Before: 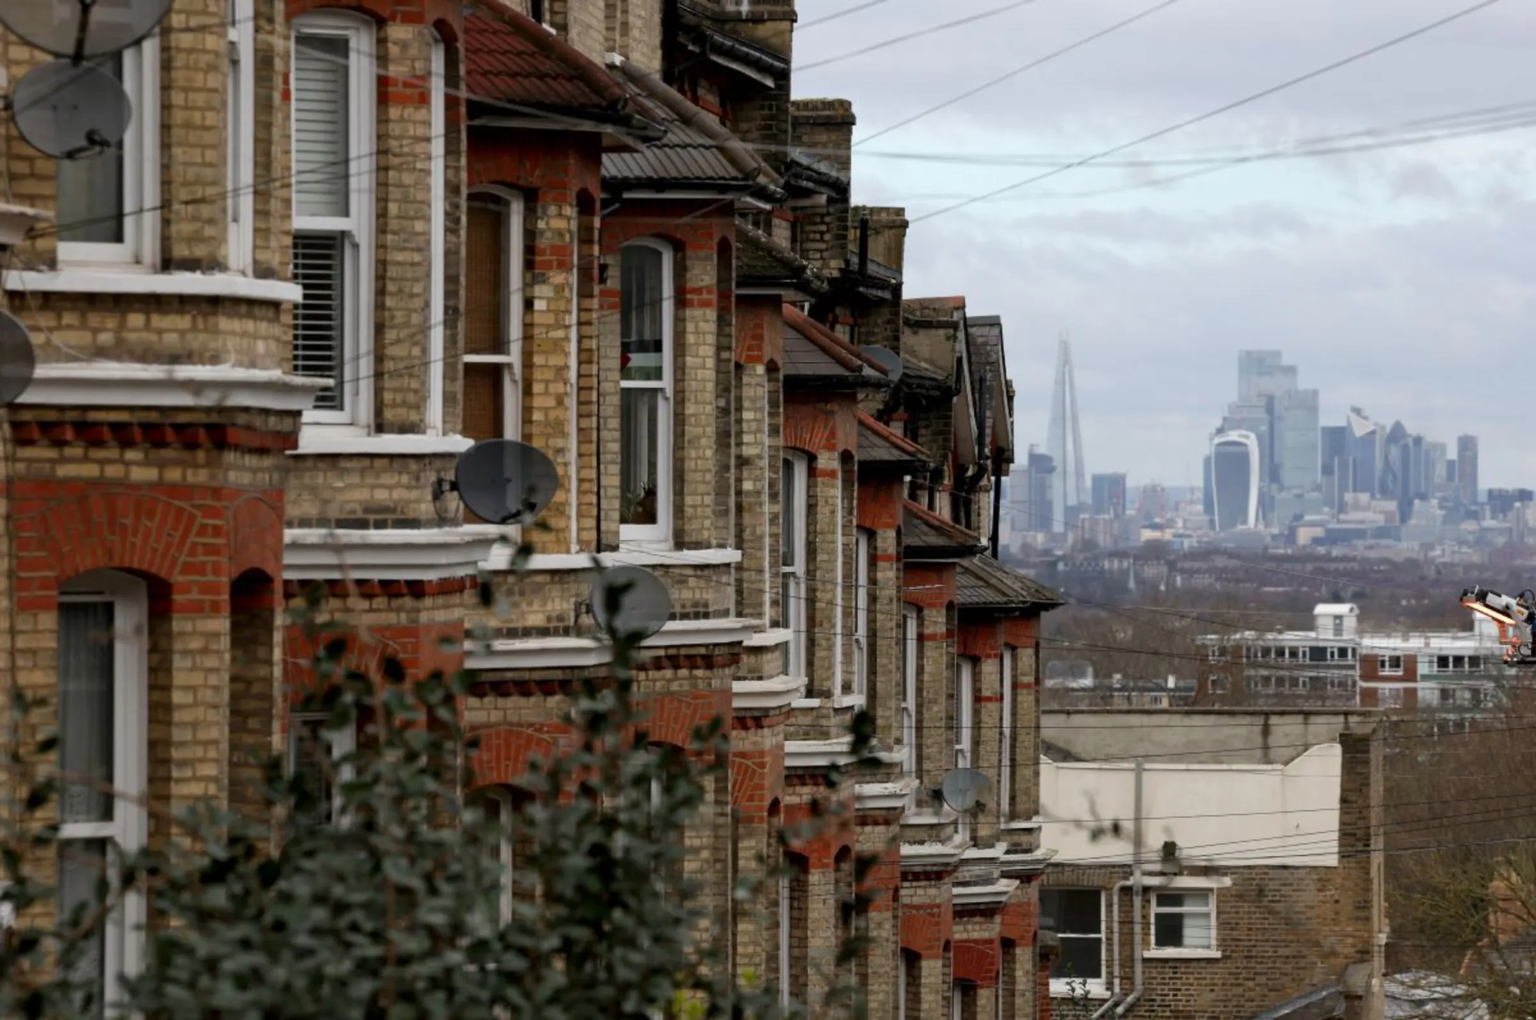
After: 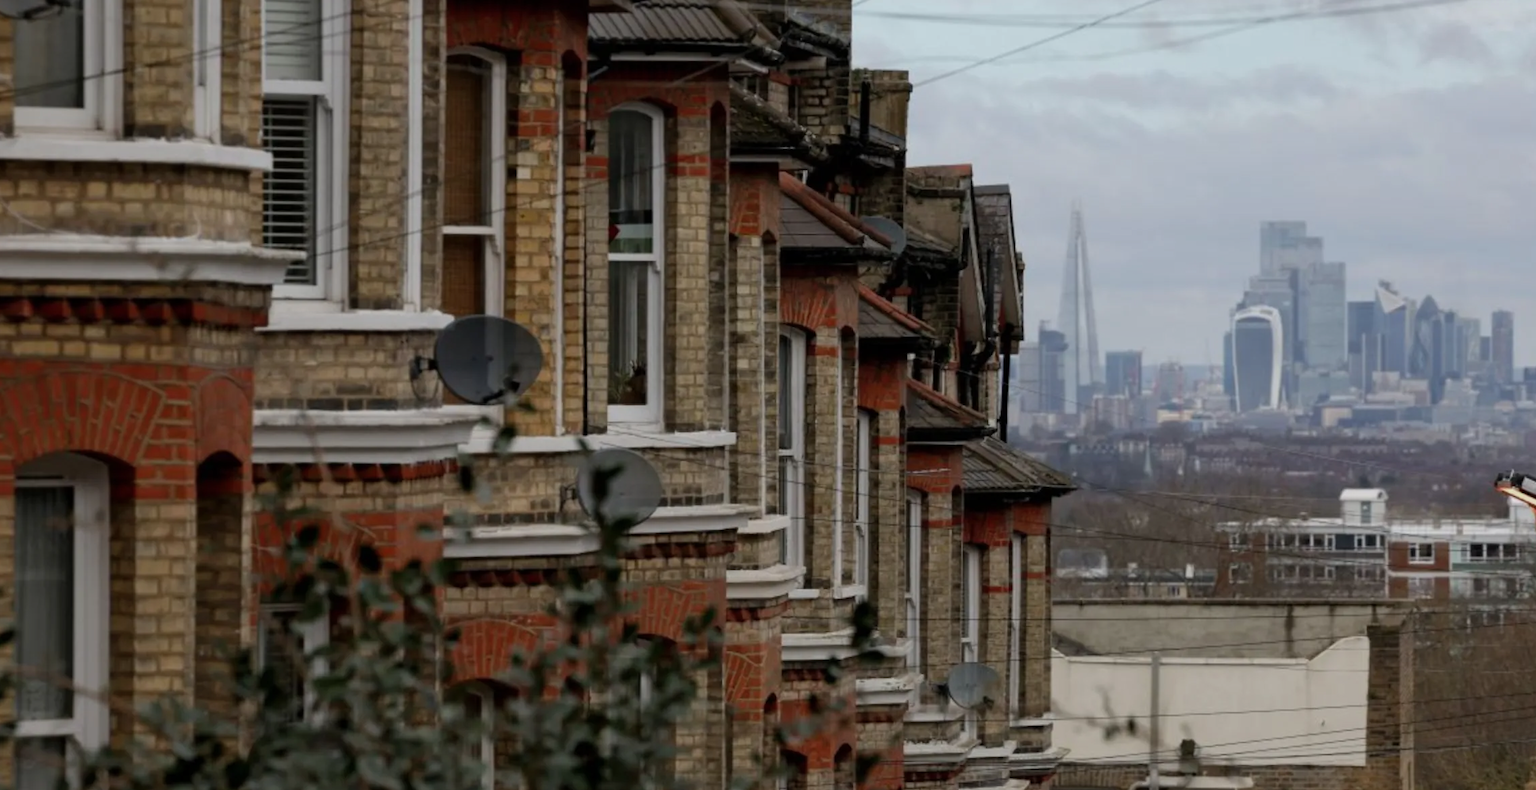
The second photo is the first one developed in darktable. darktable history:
exposure: exposure -0.364 EV, compensate highlight preservation false
crop and rotate: left 2.912%, top 13.842%, right 2.332%, bottom 12.739%
shadows and highlights: shadows 25.23, highlights -25.68
